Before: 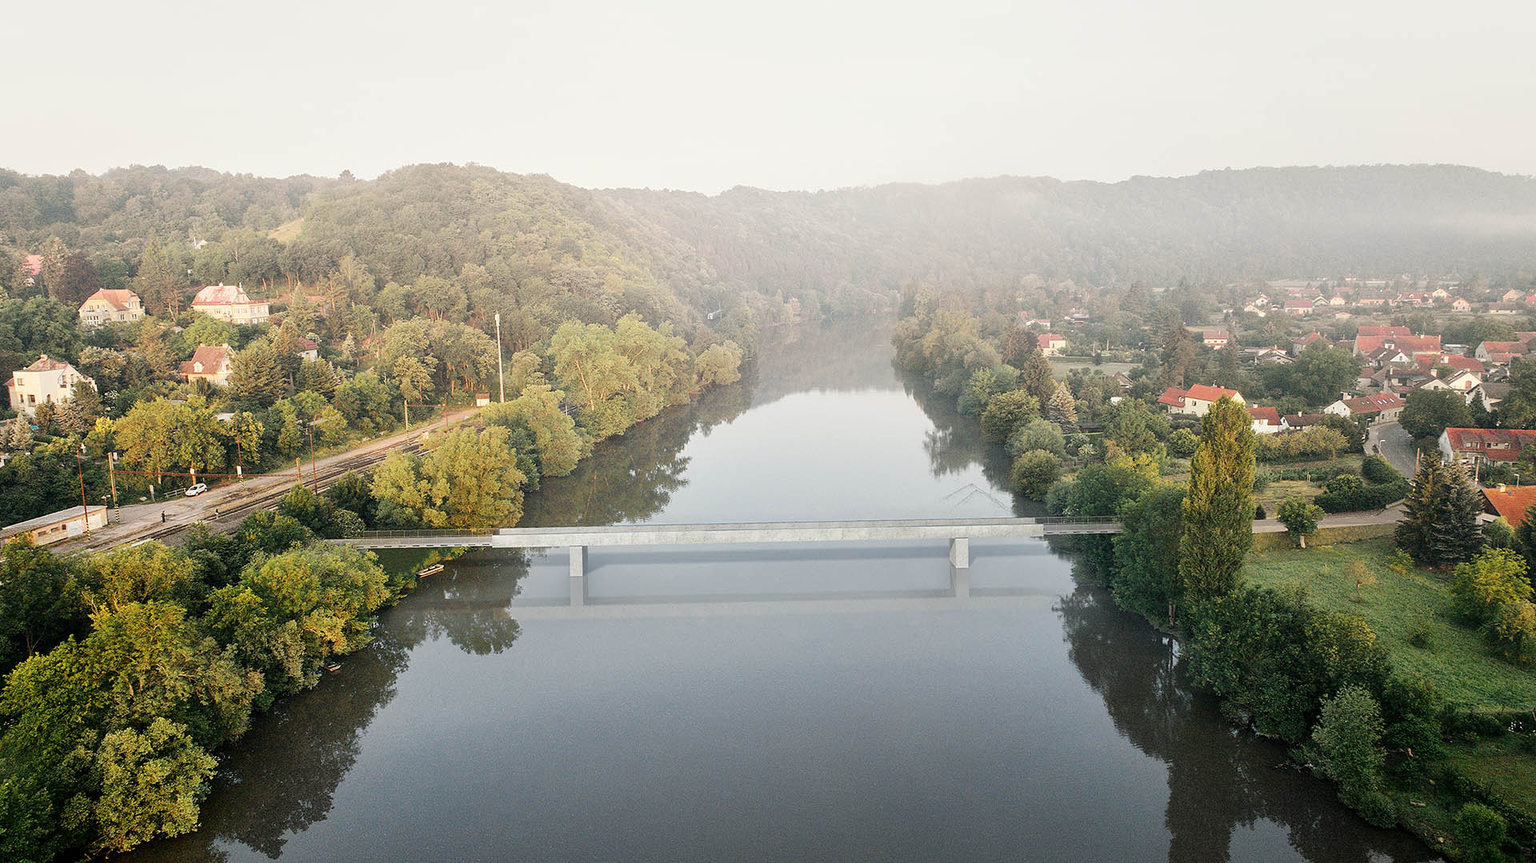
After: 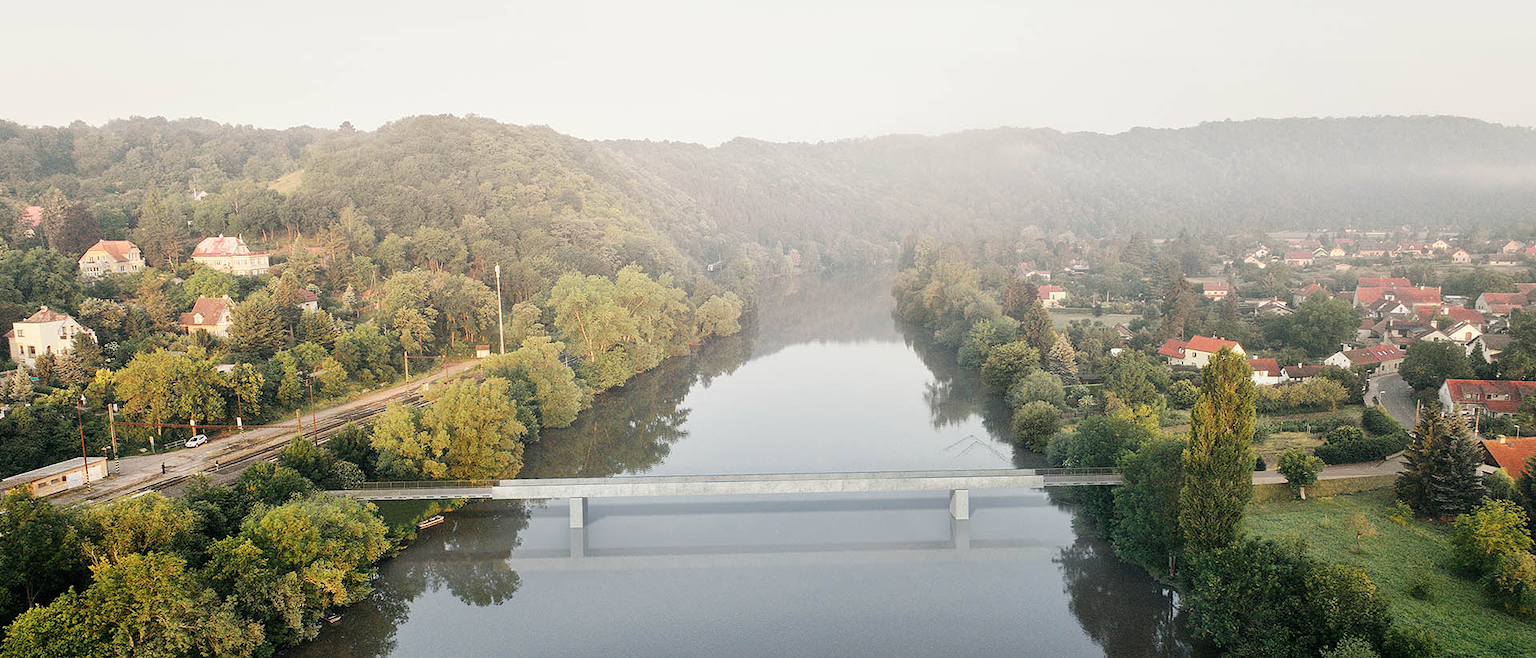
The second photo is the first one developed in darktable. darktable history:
crop: top 5.709%, bottom 18.015%
